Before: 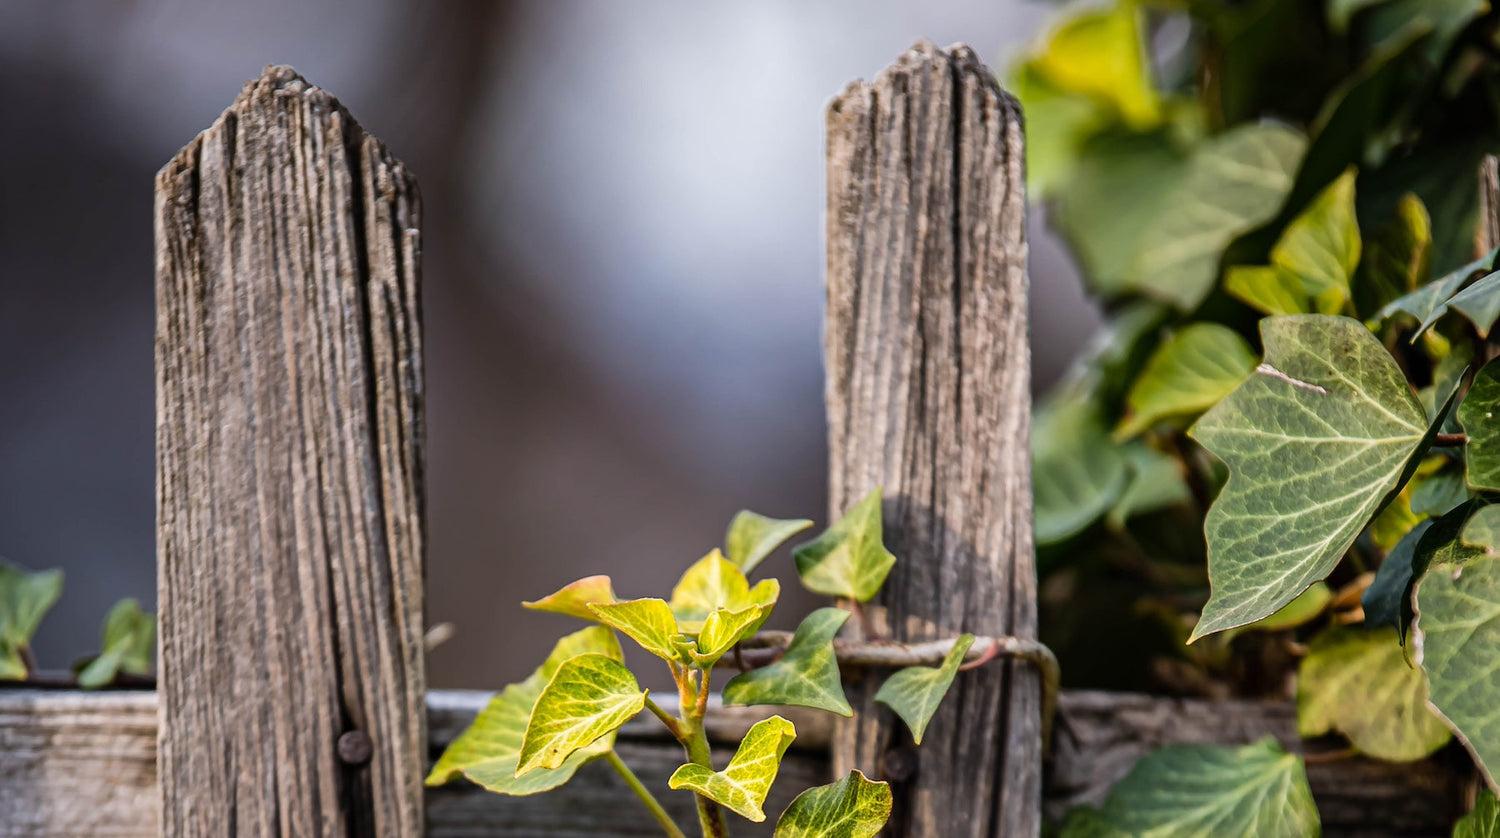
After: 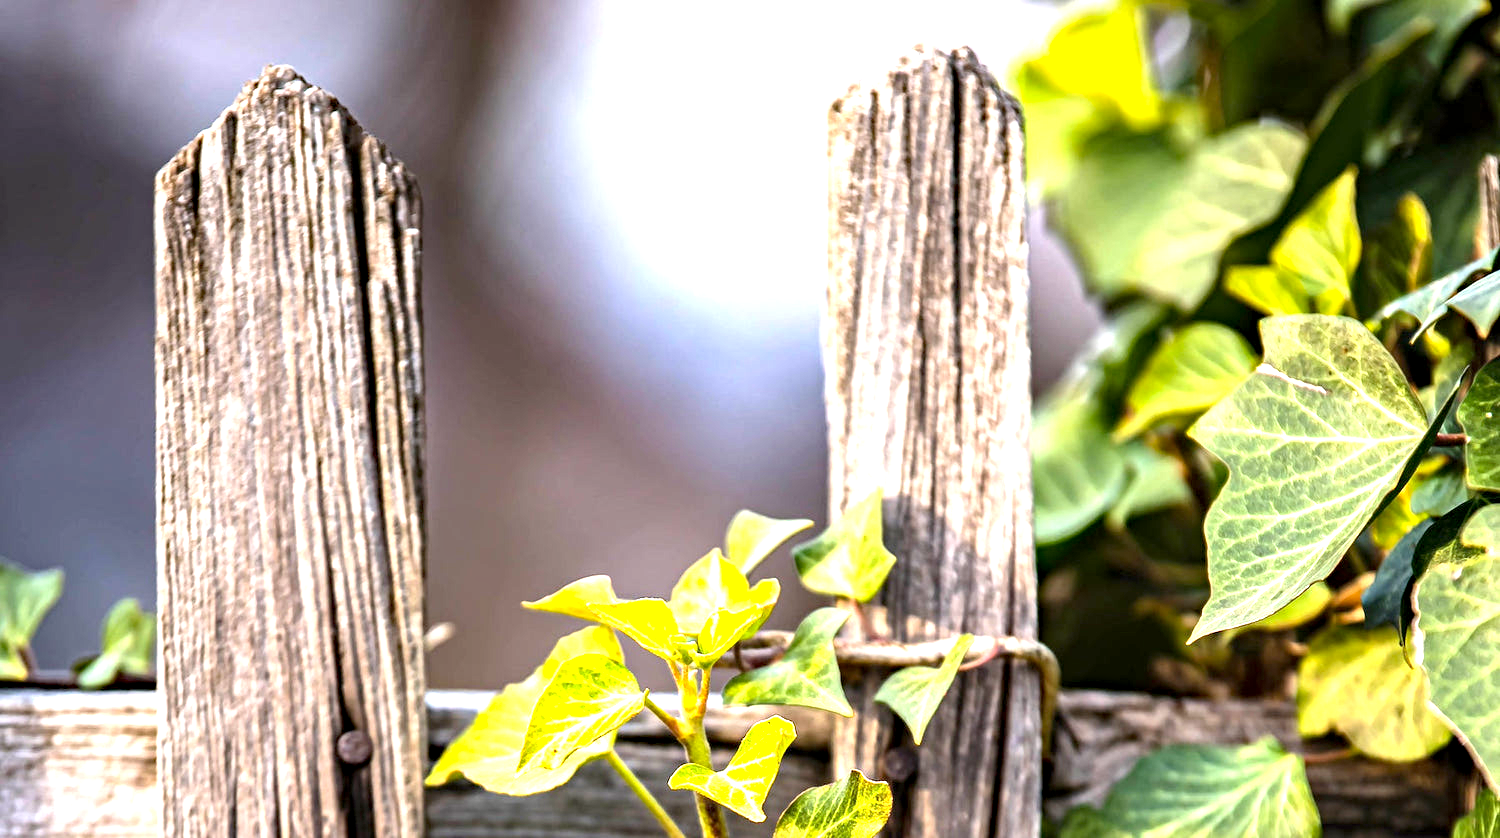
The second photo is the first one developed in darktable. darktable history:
exposure: black level correction 0.001, exposure 1.723 EV, compensate highlight preservation false
haze removal: compatibility mode true, adaptive false
